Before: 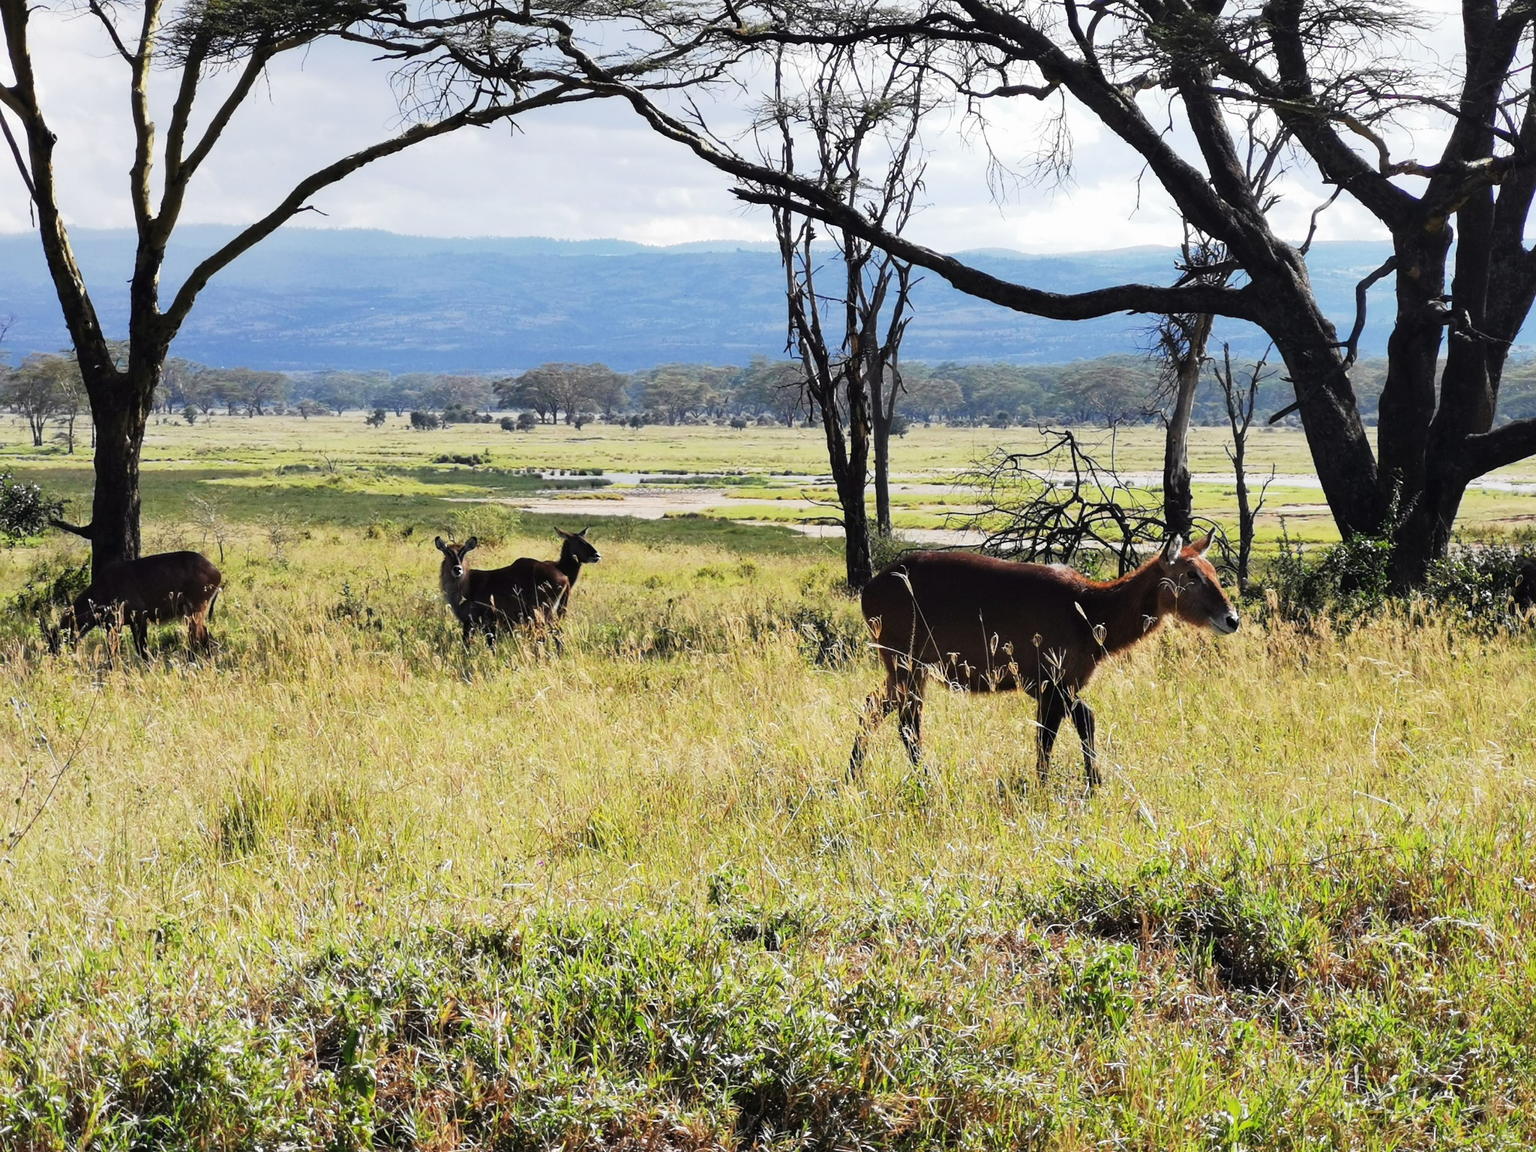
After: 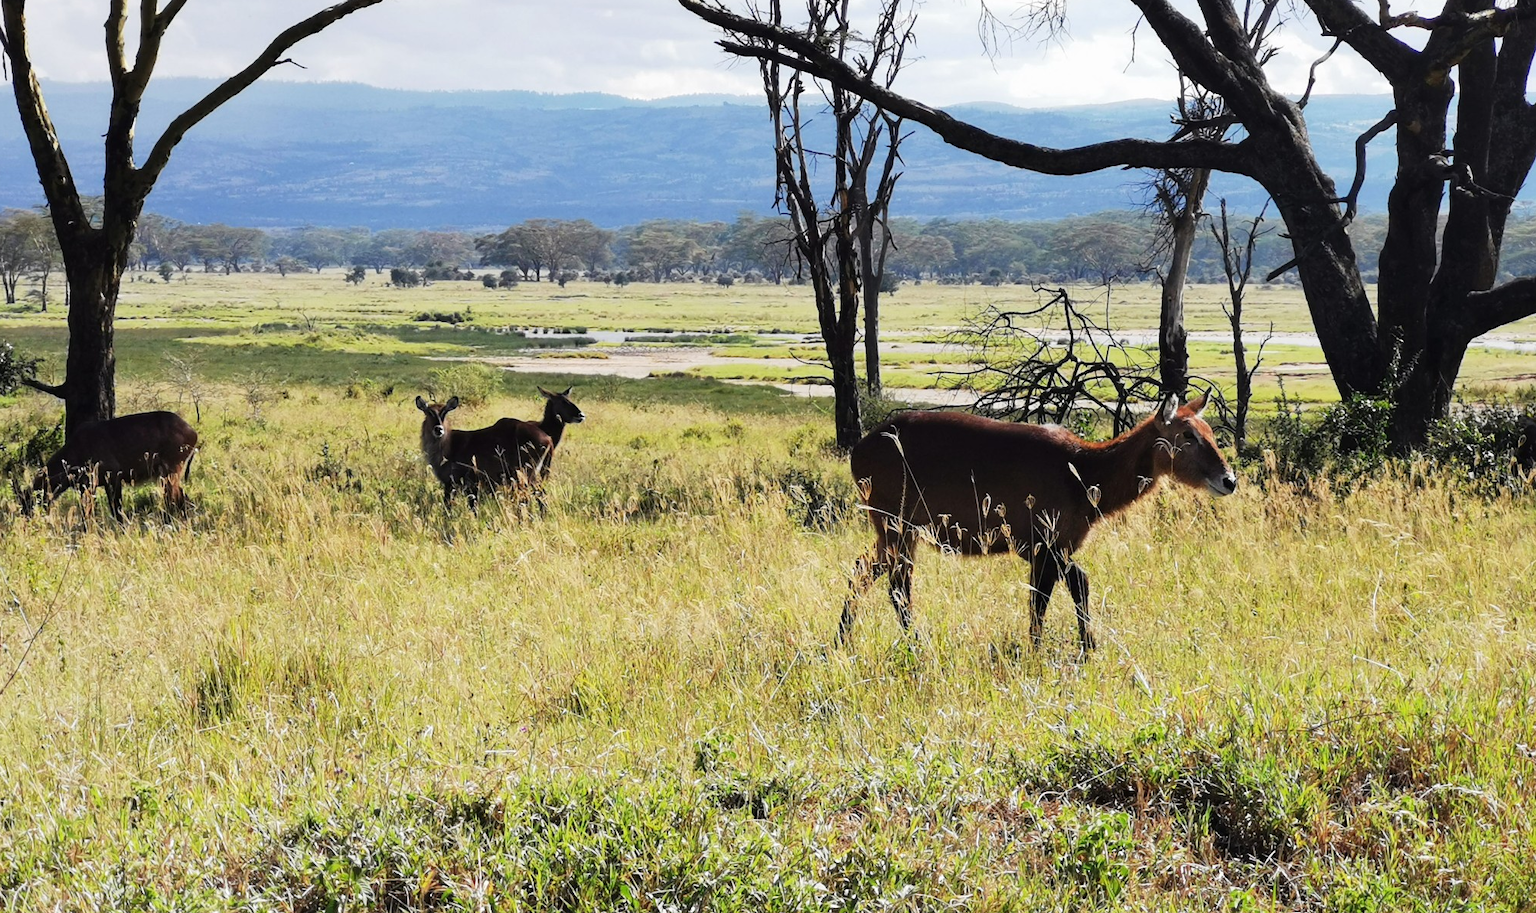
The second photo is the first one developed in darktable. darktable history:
crop and rotate: left 1.813%, top 12.953%, right 0.181%, bottom 9.35%
